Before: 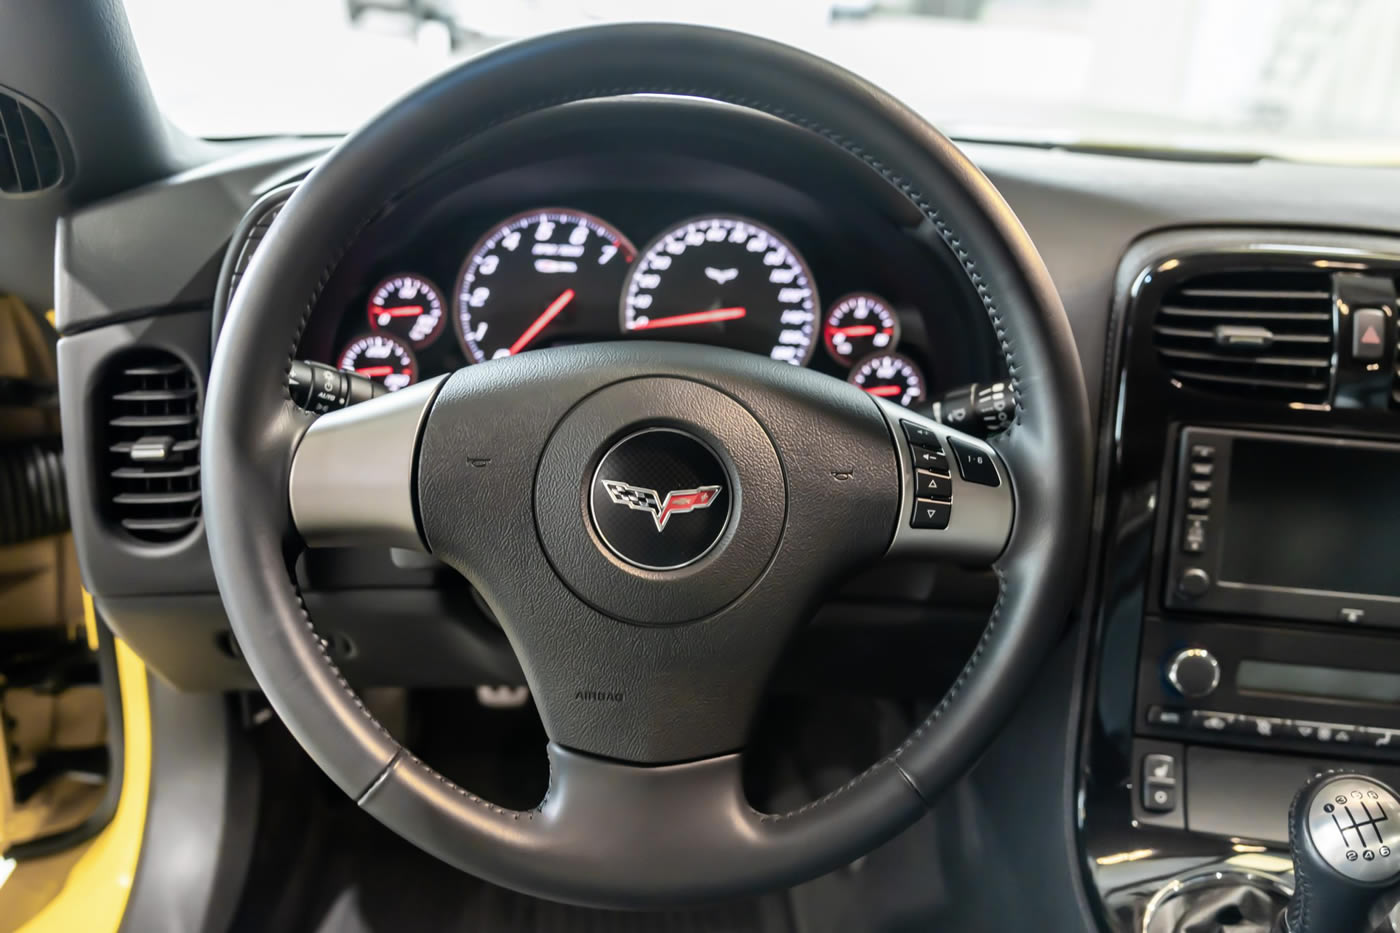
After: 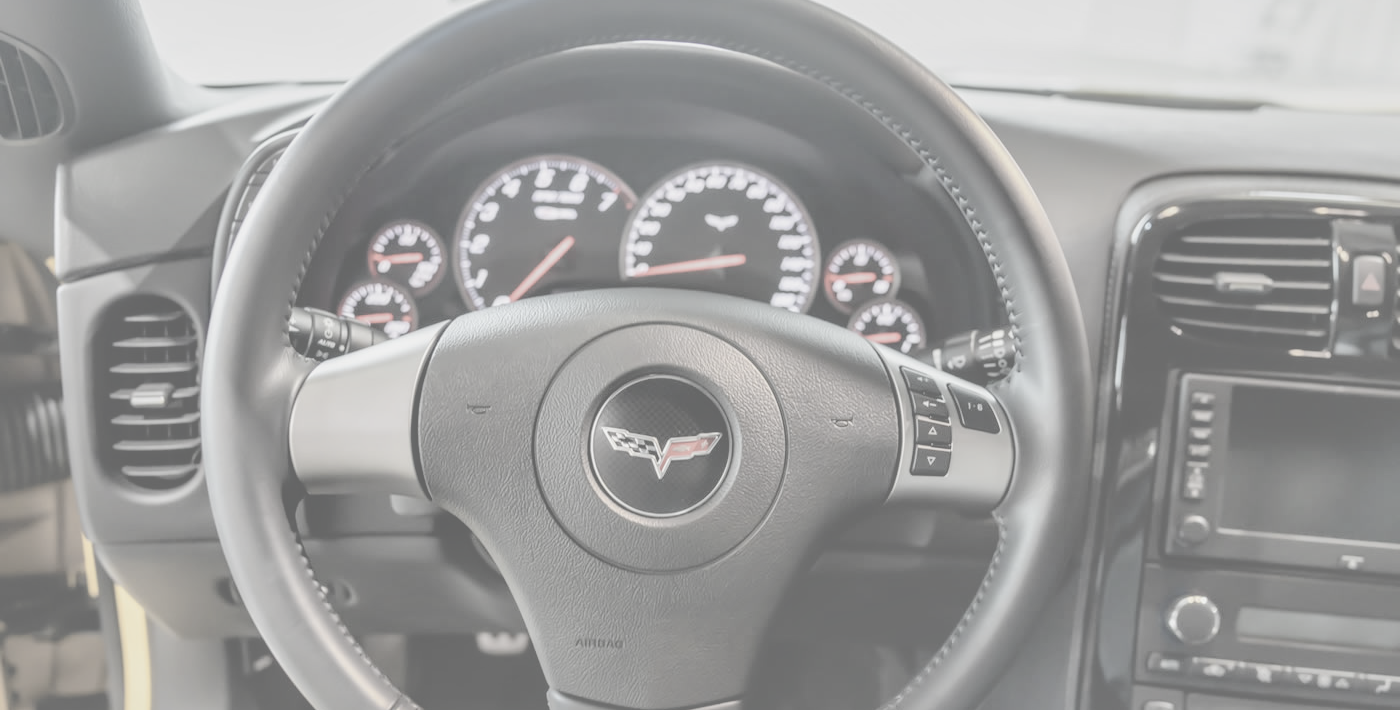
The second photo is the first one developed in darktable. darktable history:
shadows and highlights: shadows color adjustment 97.67%
contrast brightness saturation: contrast -0.311, brightness 0.742, saturation -0.785
local contrast: on, module defaults
crop: top 5.689%, bottom 18.108%
